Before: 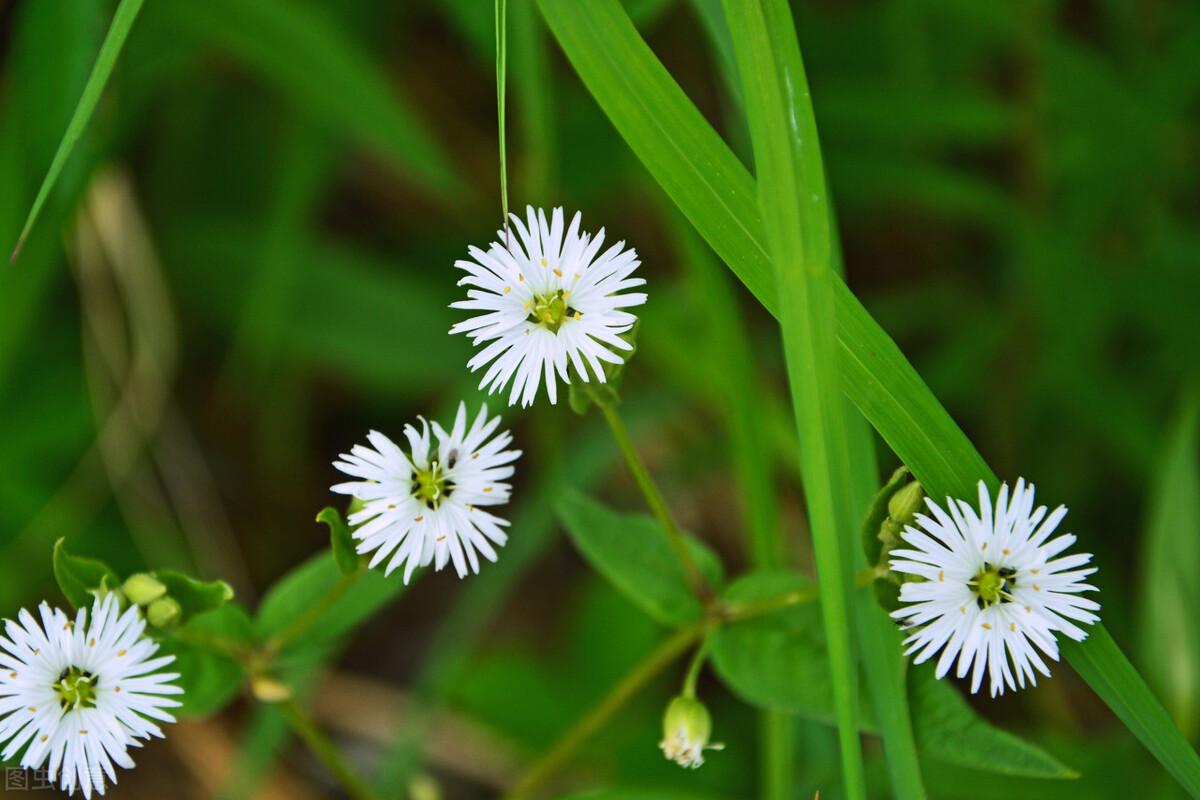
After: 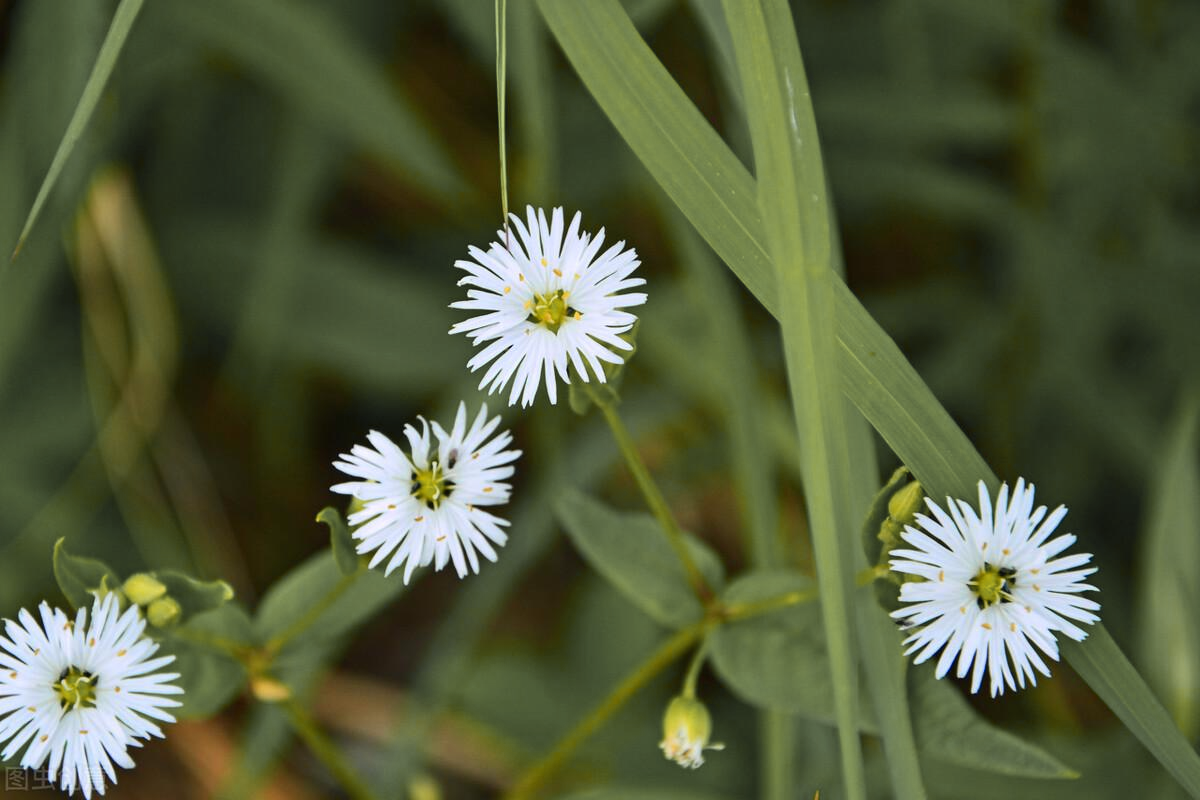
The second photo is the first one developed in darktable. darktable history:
color zones: curves: ch1 [(0.29, 0.492) (0.373, 0.185) (0.509, 0.481)]; ch2 [(0.25, 0.462) (0.749, 0.457)]
levels: black 3.79%, white 99.88%
